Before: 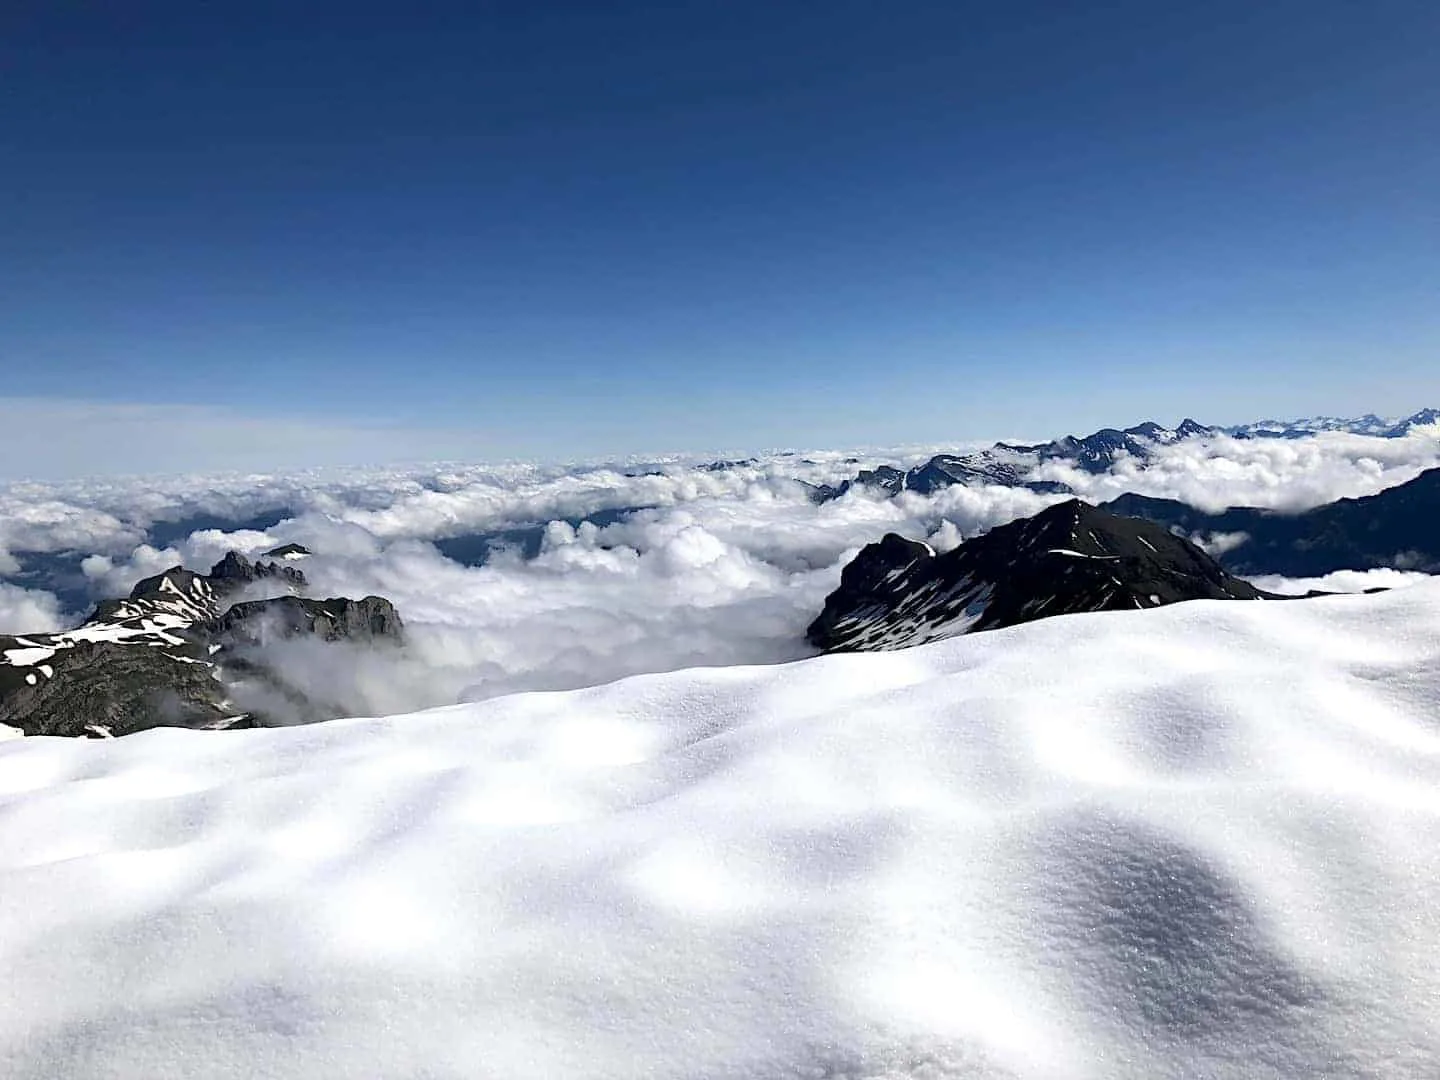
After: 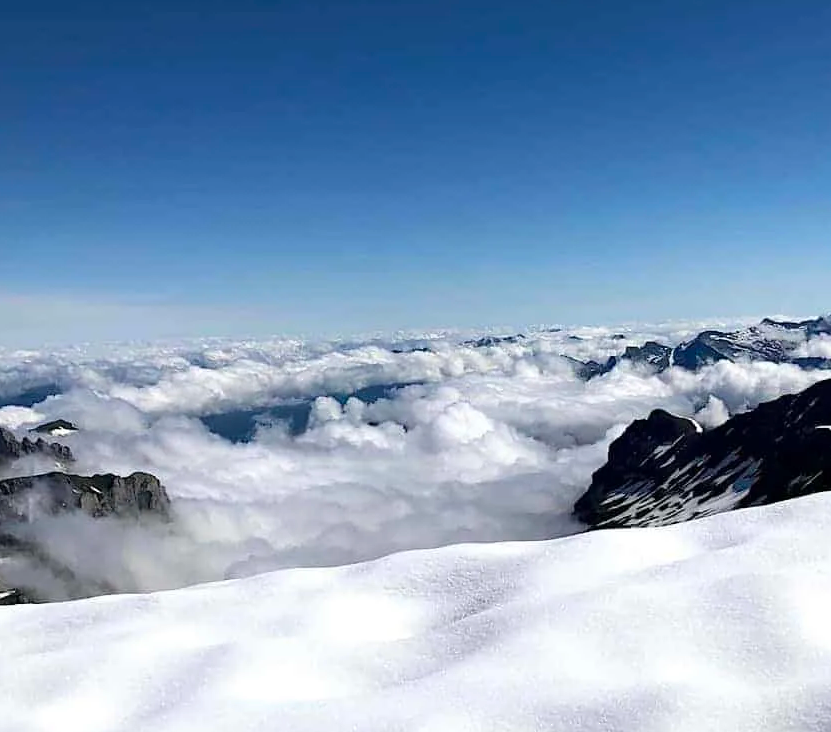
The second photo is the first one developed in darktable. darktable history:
crop: left 16.185%, top 11.506%, right 26.071%, bottom 20.669%
